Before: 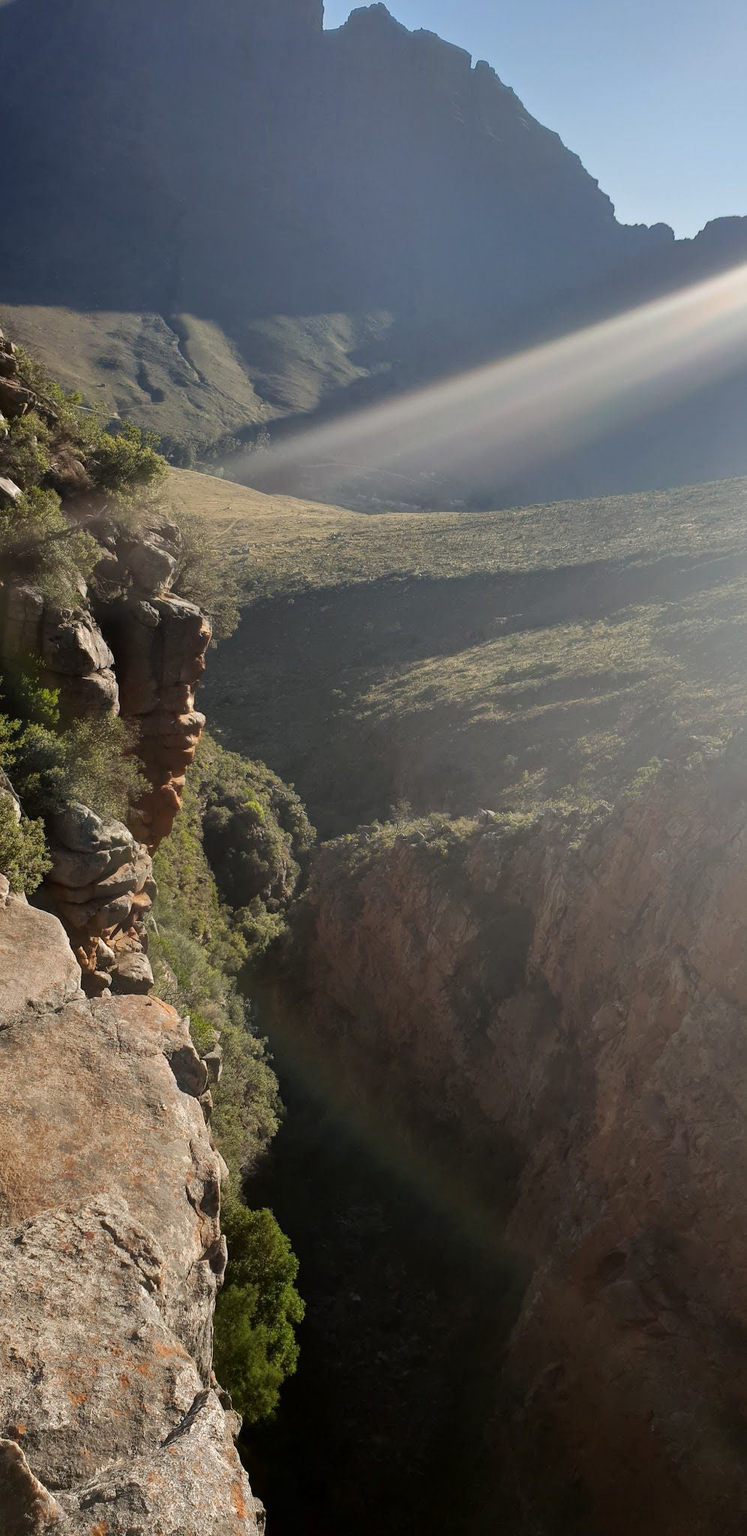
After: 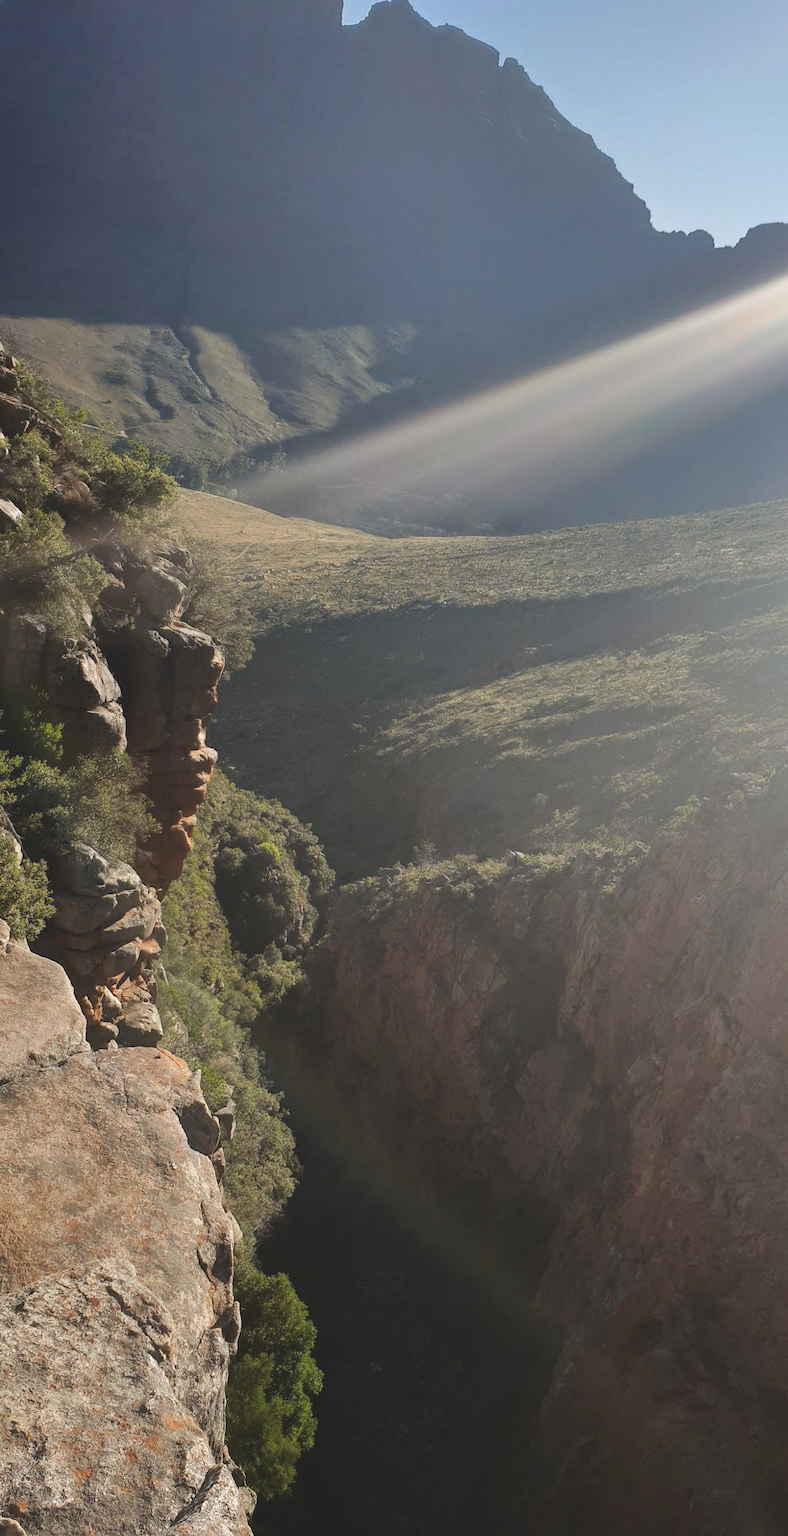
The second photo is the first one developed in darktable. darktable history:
crop: top 0.431%, right 0.258%, bottom 5.088%
exposure: black level correction -0.015, compensate highlight preservation false
